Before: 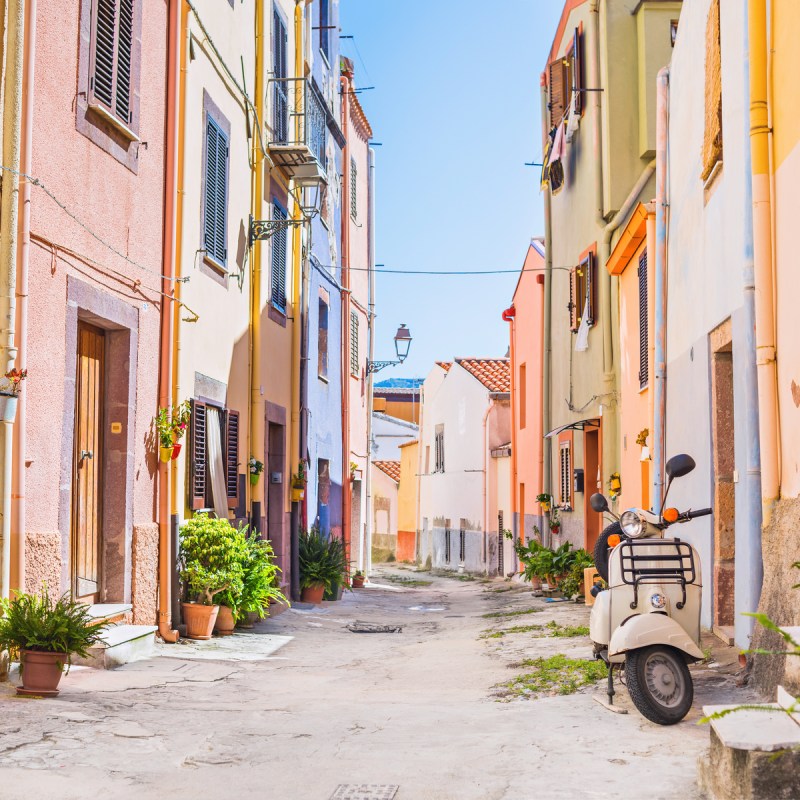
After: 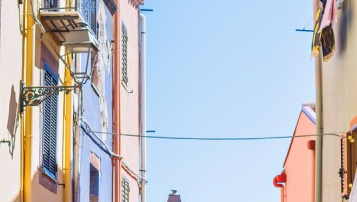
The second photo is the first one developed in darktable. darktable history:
crop: left 28.632%, top 16.847%, right 26.62%, bottom 57.859%
